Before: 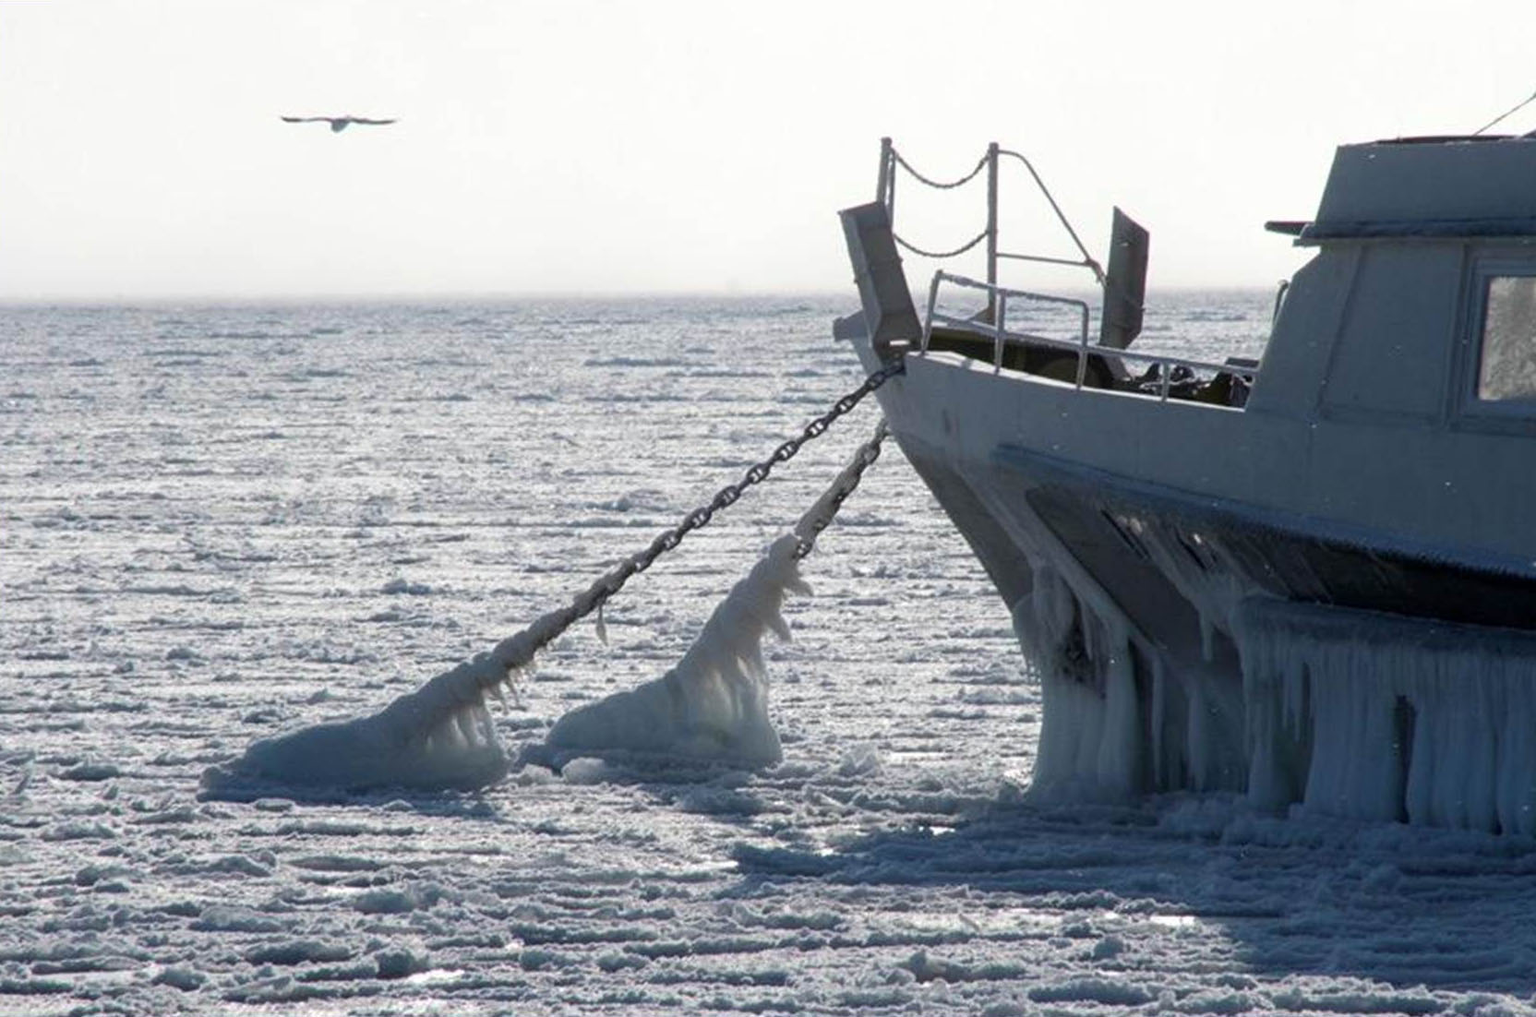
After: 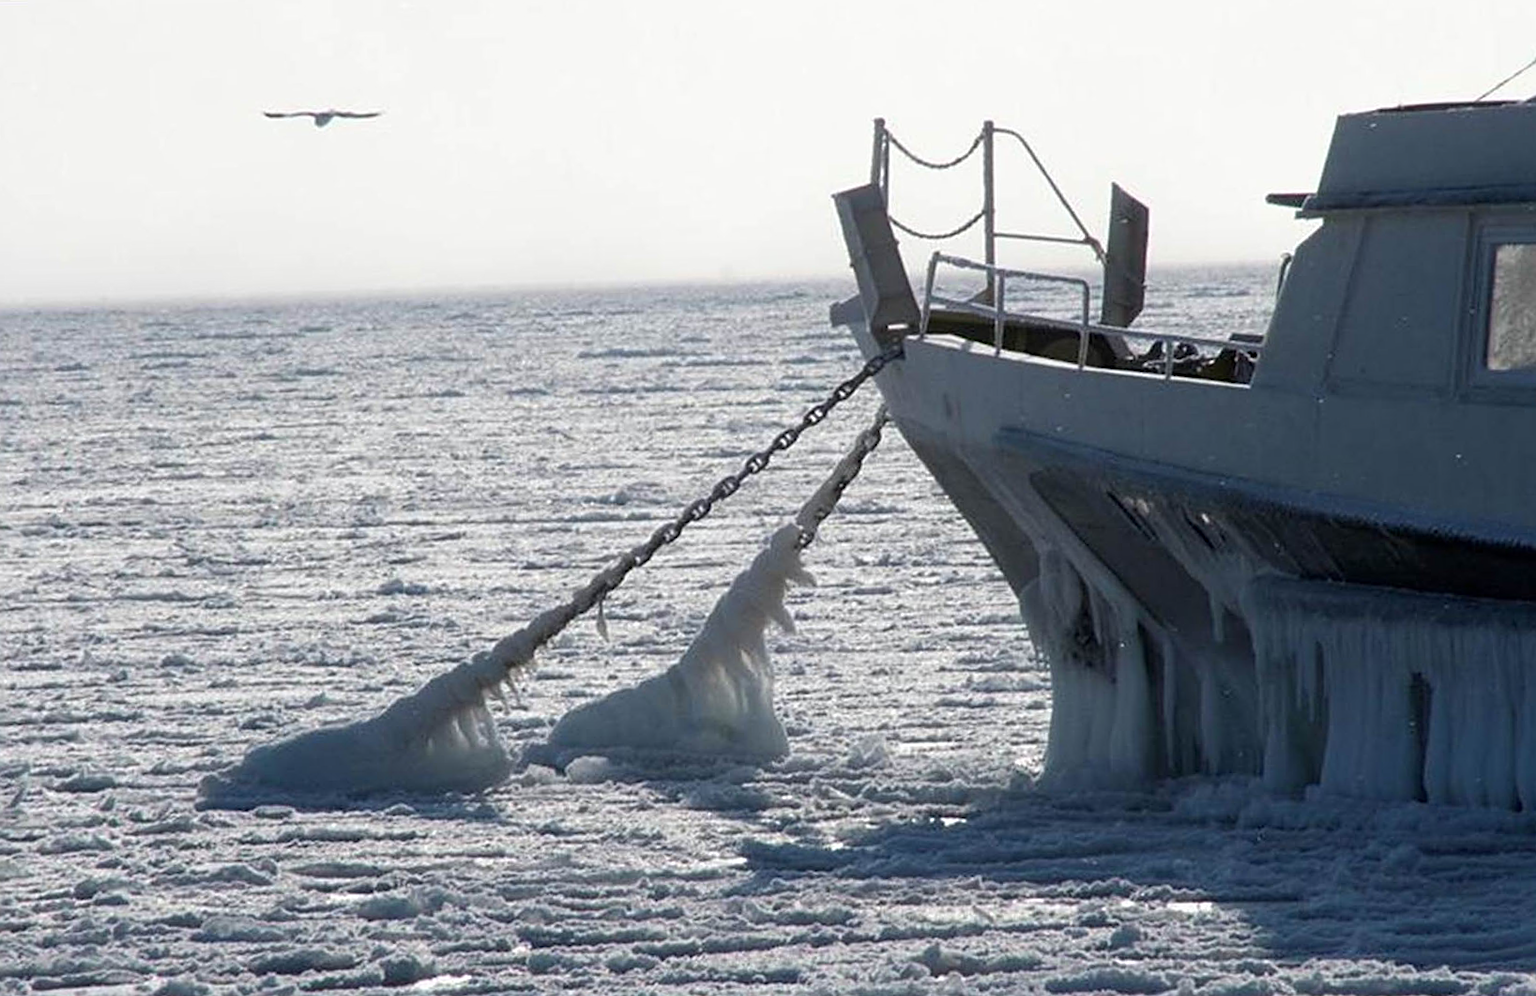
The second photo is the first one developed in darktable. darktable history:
exposure: exposure -0.05 EV
sharpen: on, module defaults
rotate and perspective: rotation -1.42°, crop left 0.016, crop right 0.984, crop top 0.035, crop bottom 0.965
